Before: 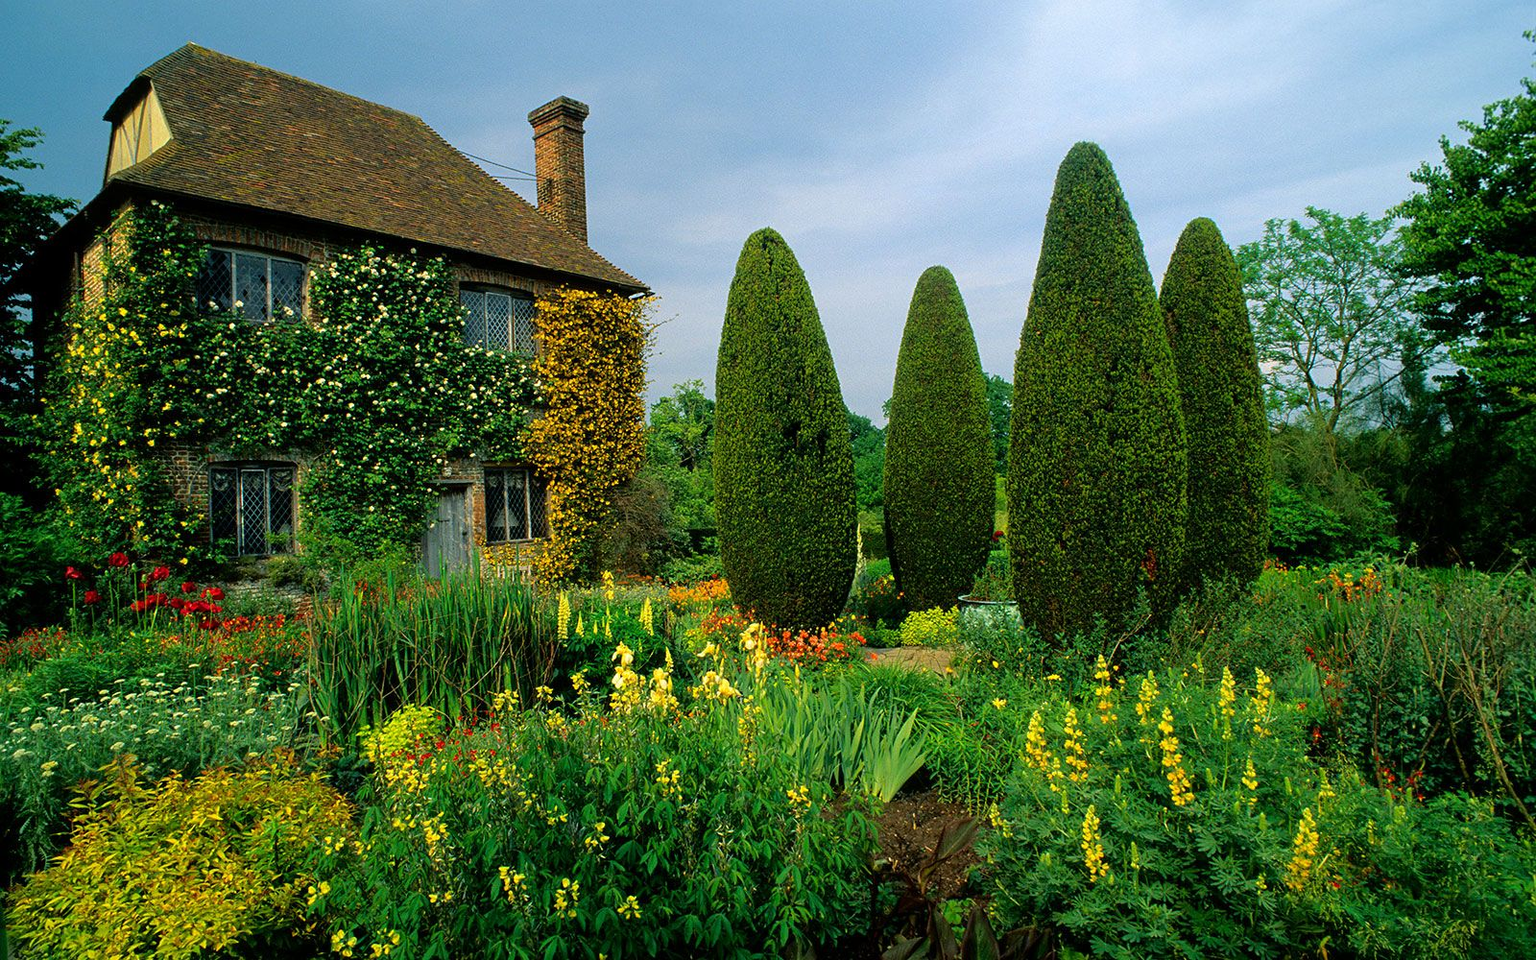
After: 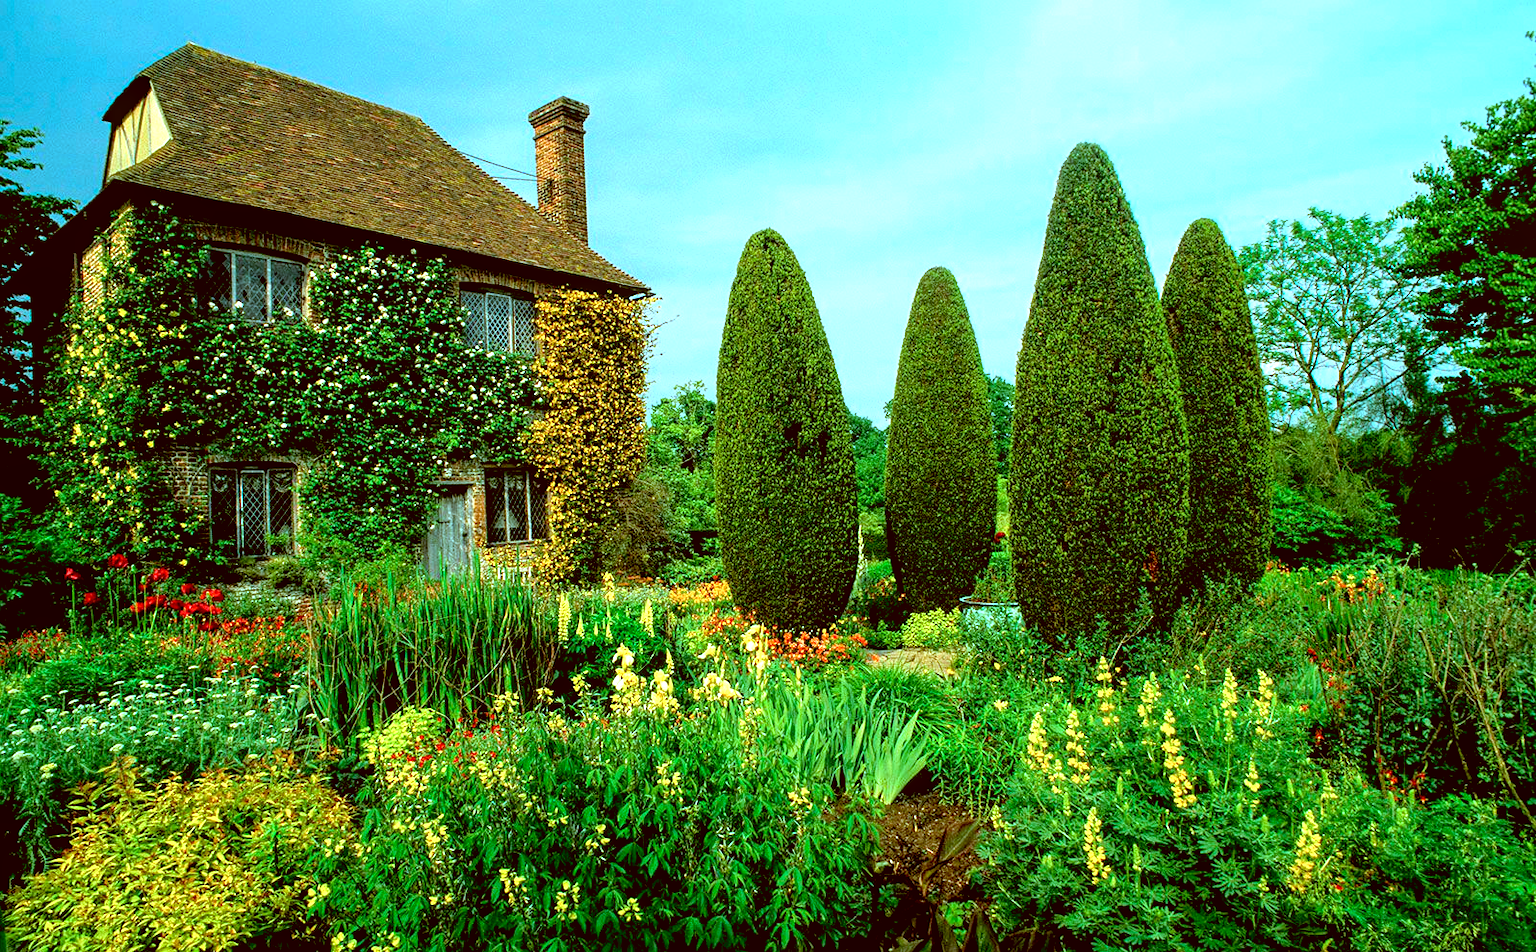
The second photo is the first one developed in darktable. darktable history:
color correction: highlights a* -14.84, highlights b* -16.25, shadows a* 10.23, shadows b* 29.64
crop: left 0.09%
local contrast: on, module defaults
shadows and highlights: radius 335.69, shadows 63.85, highlights 6.02, compress 87.61%, soften with gaussian
tone equalizer: mask exposure compensation -0.489 EV
exposure: black level correction 0.008, exposure 0.983 EV, compensate highlight preservation false
base curve: curves: ch0 [(0, 0) (0.297, 0.298) (1, 1)], preserve colors none
